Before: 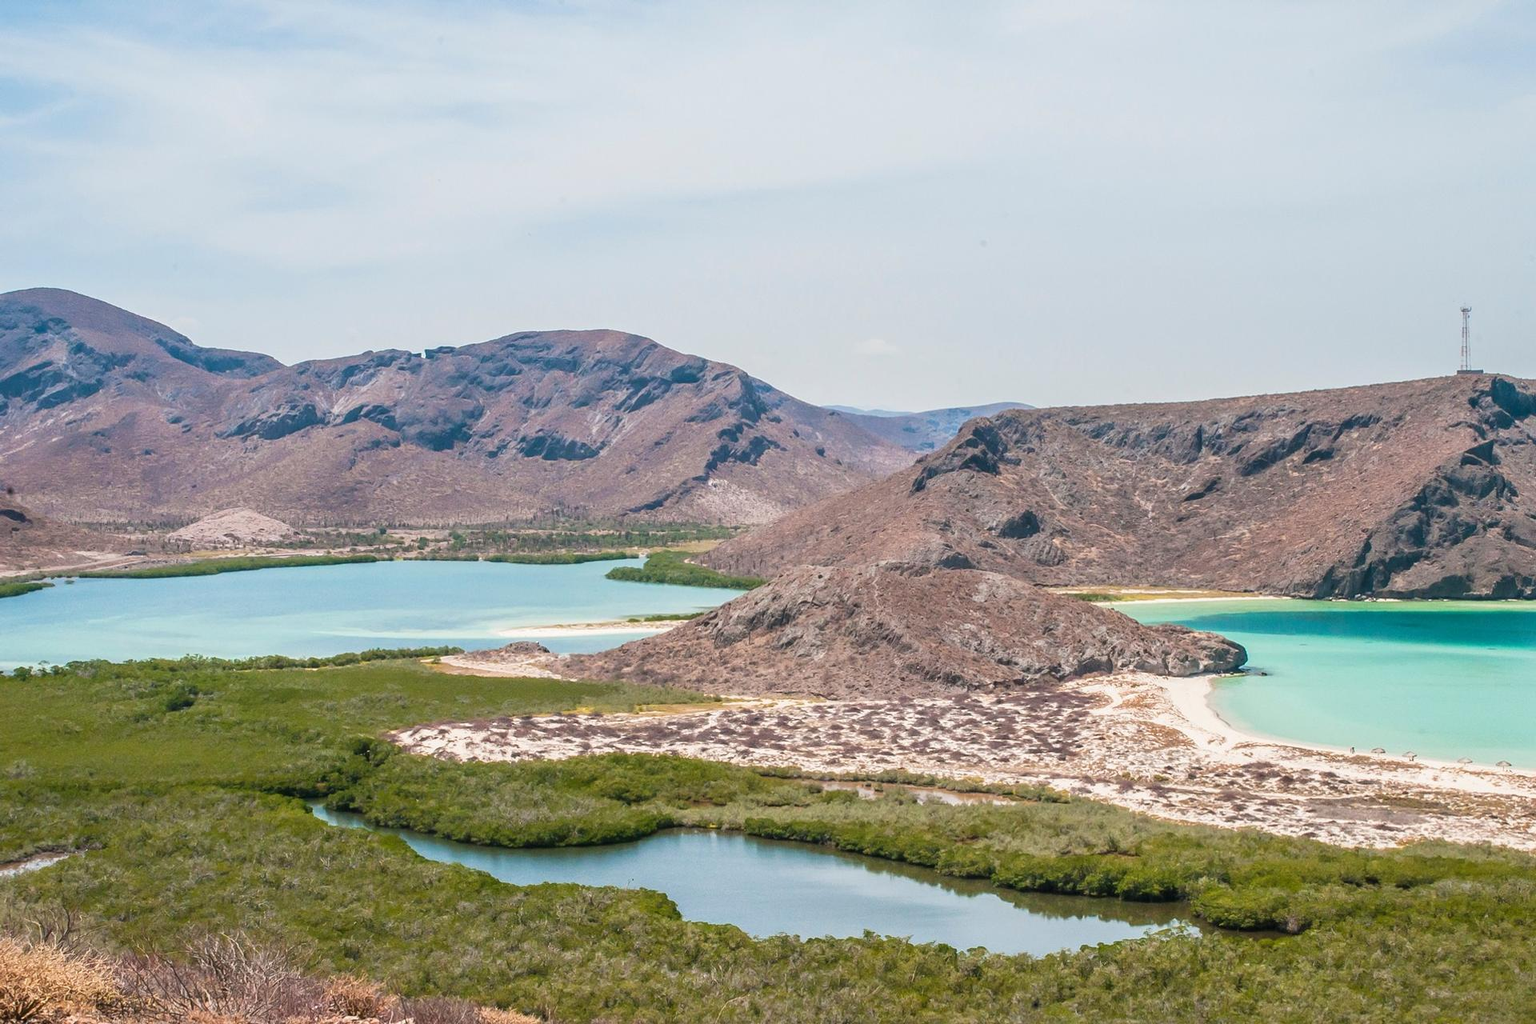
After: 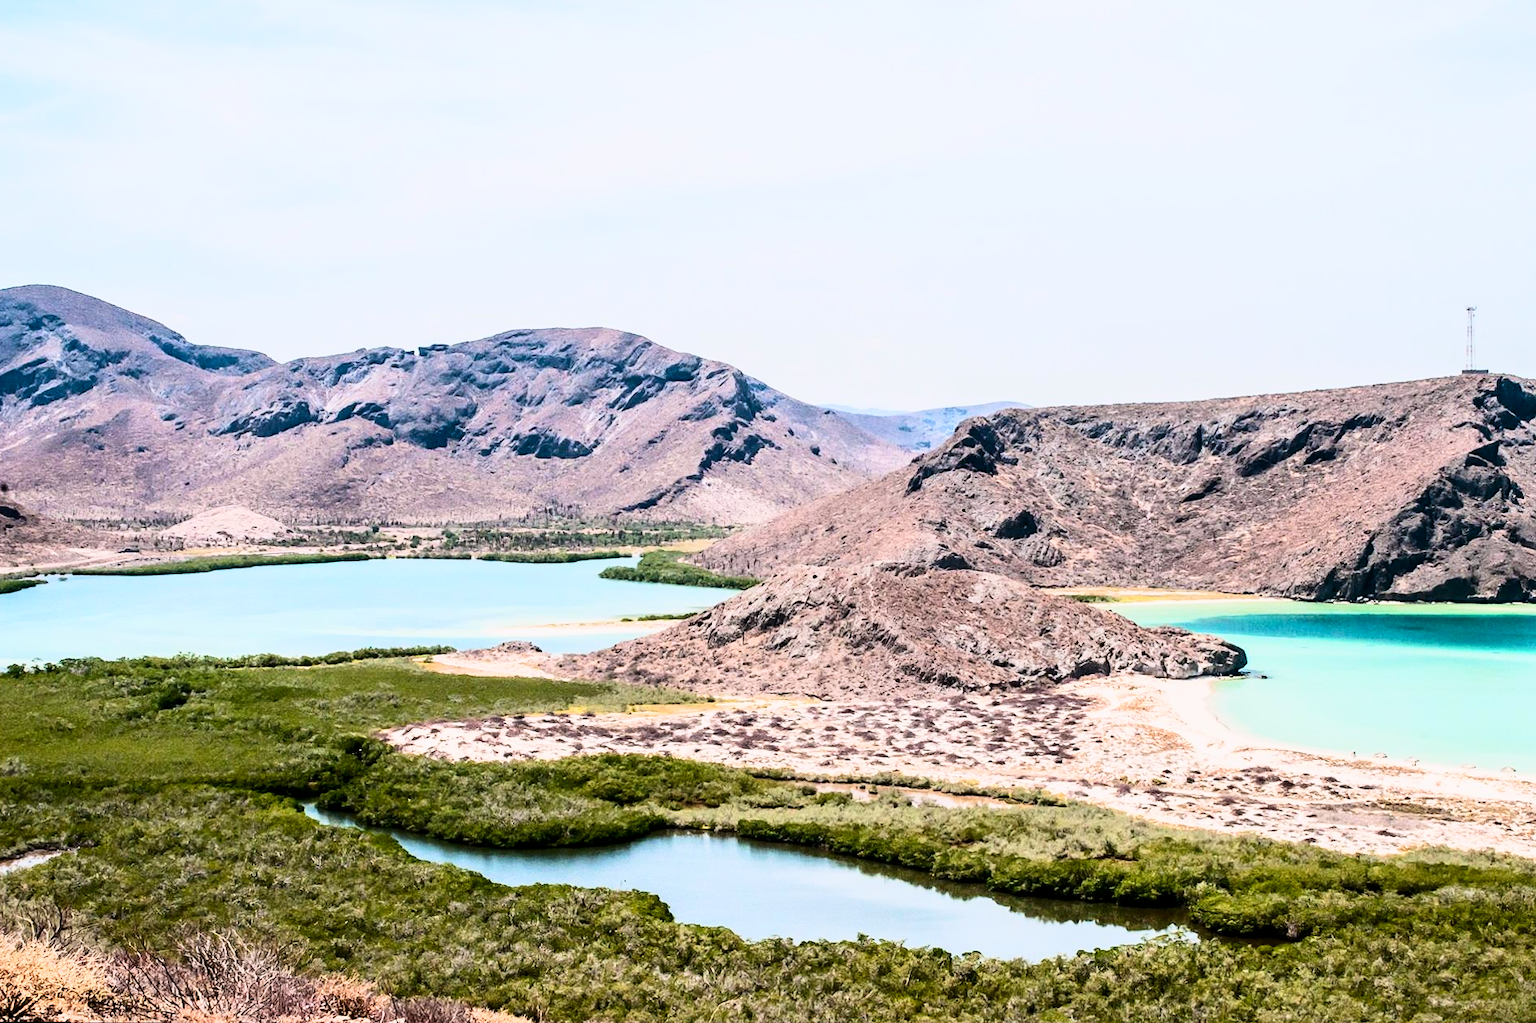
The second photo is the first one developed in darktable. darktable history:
shadows and highlights: shadows -30, highlights 30
contrast brightness saturation: contrast 0.4, brightness 0.1, saturation 0.21
white balance: red 1.009, blue 1.027
rotate and perspective: rotation 0.192°, lens shift (horizontal) -0.015, crop left 0.005, crop right 0.996, crop top 0.006, crop bottom 0.99
filmic rgb: black relative exposure -5 EV, hardness 2.88, contrast 1.3, highlights saturation mix -30%
